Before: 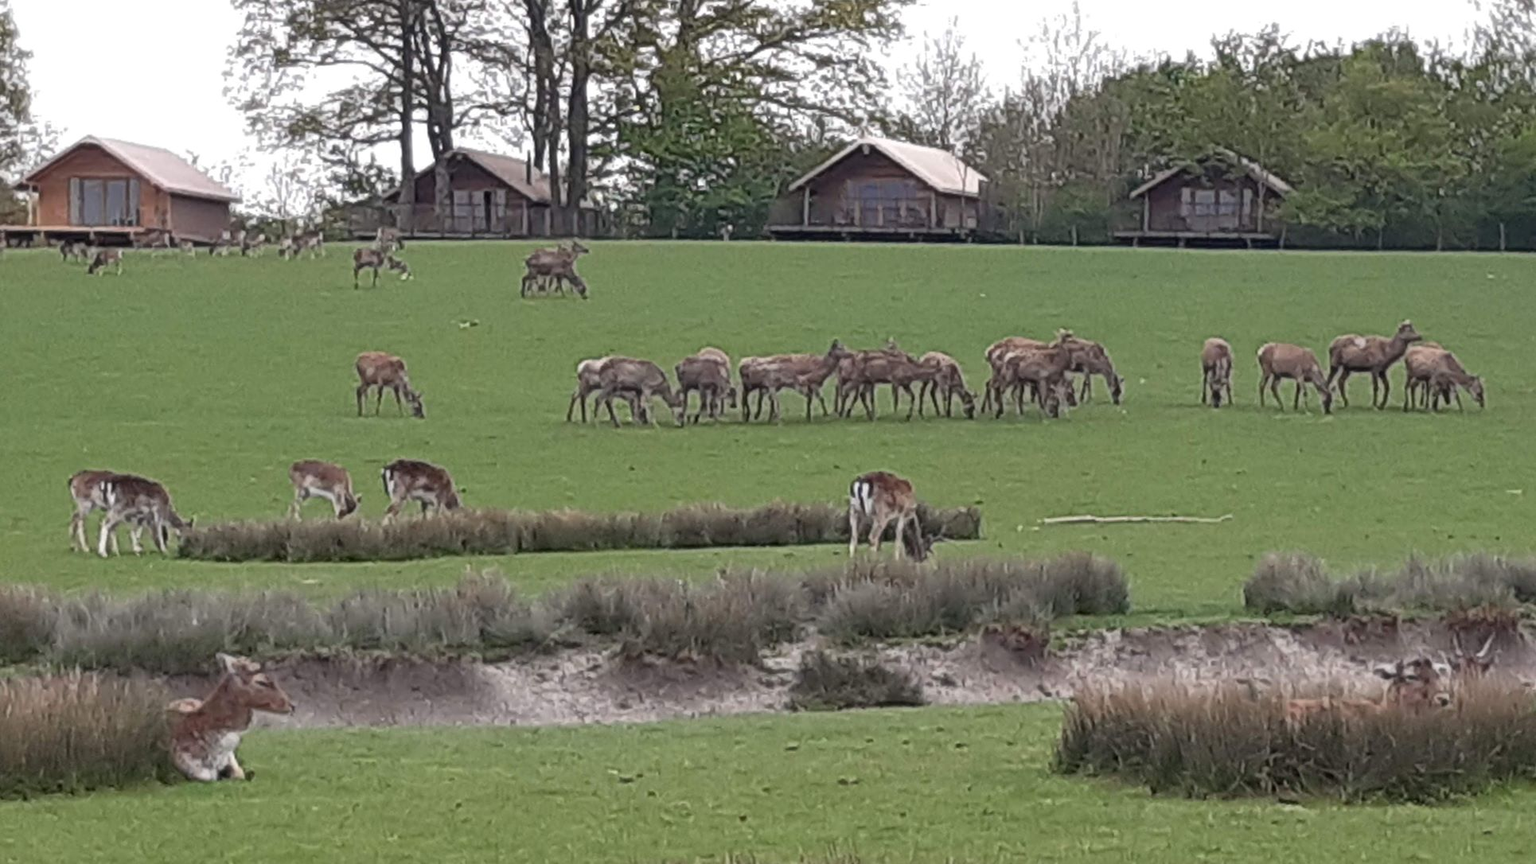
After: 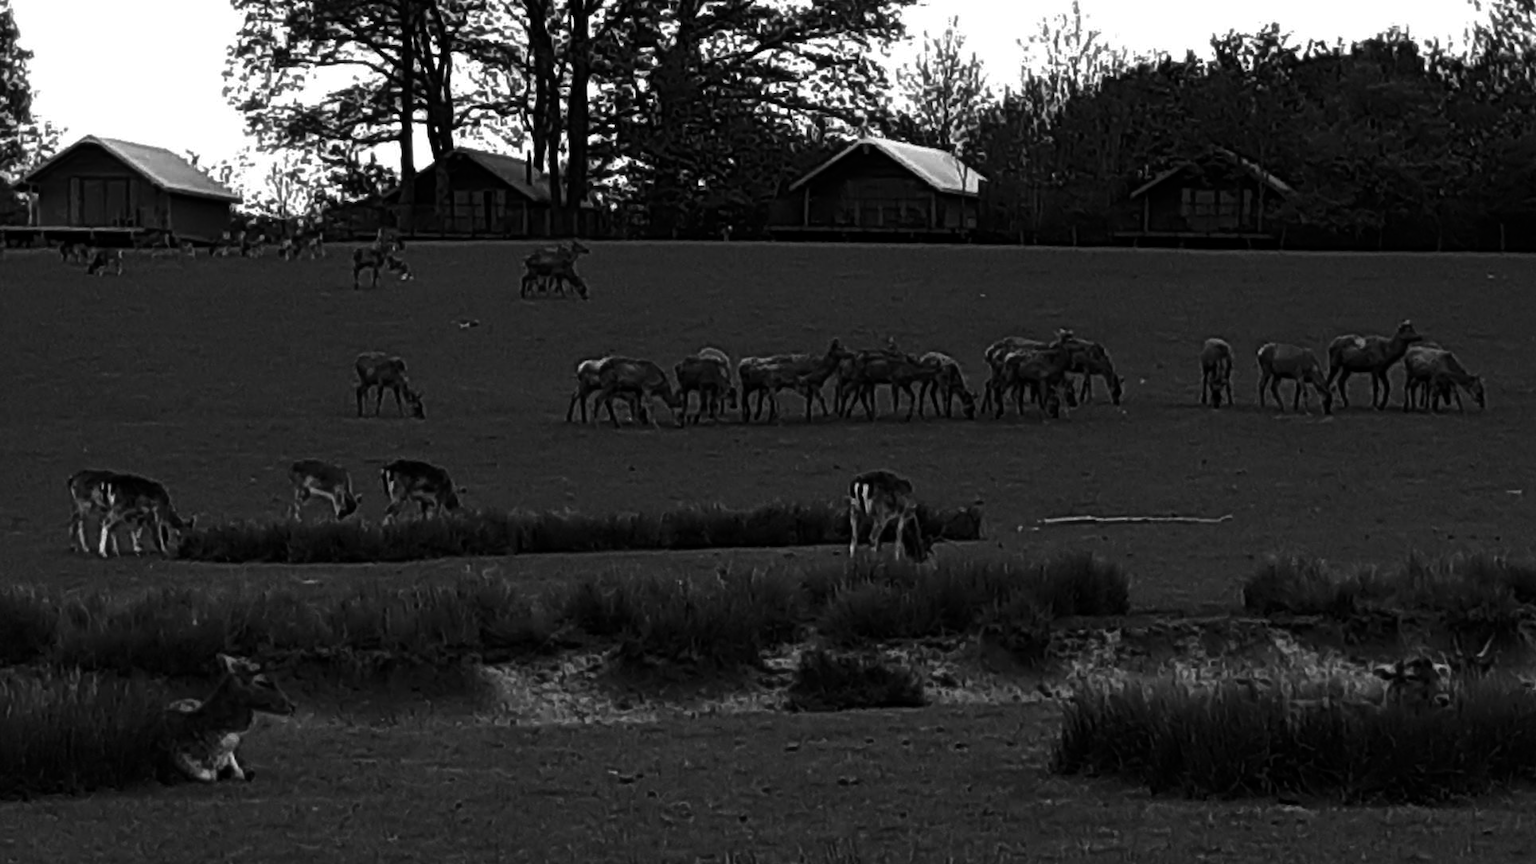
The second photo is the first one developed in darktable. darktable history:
contrast brightness saturation: contrast 0.021, brightness -0.998, saturation -0.996
